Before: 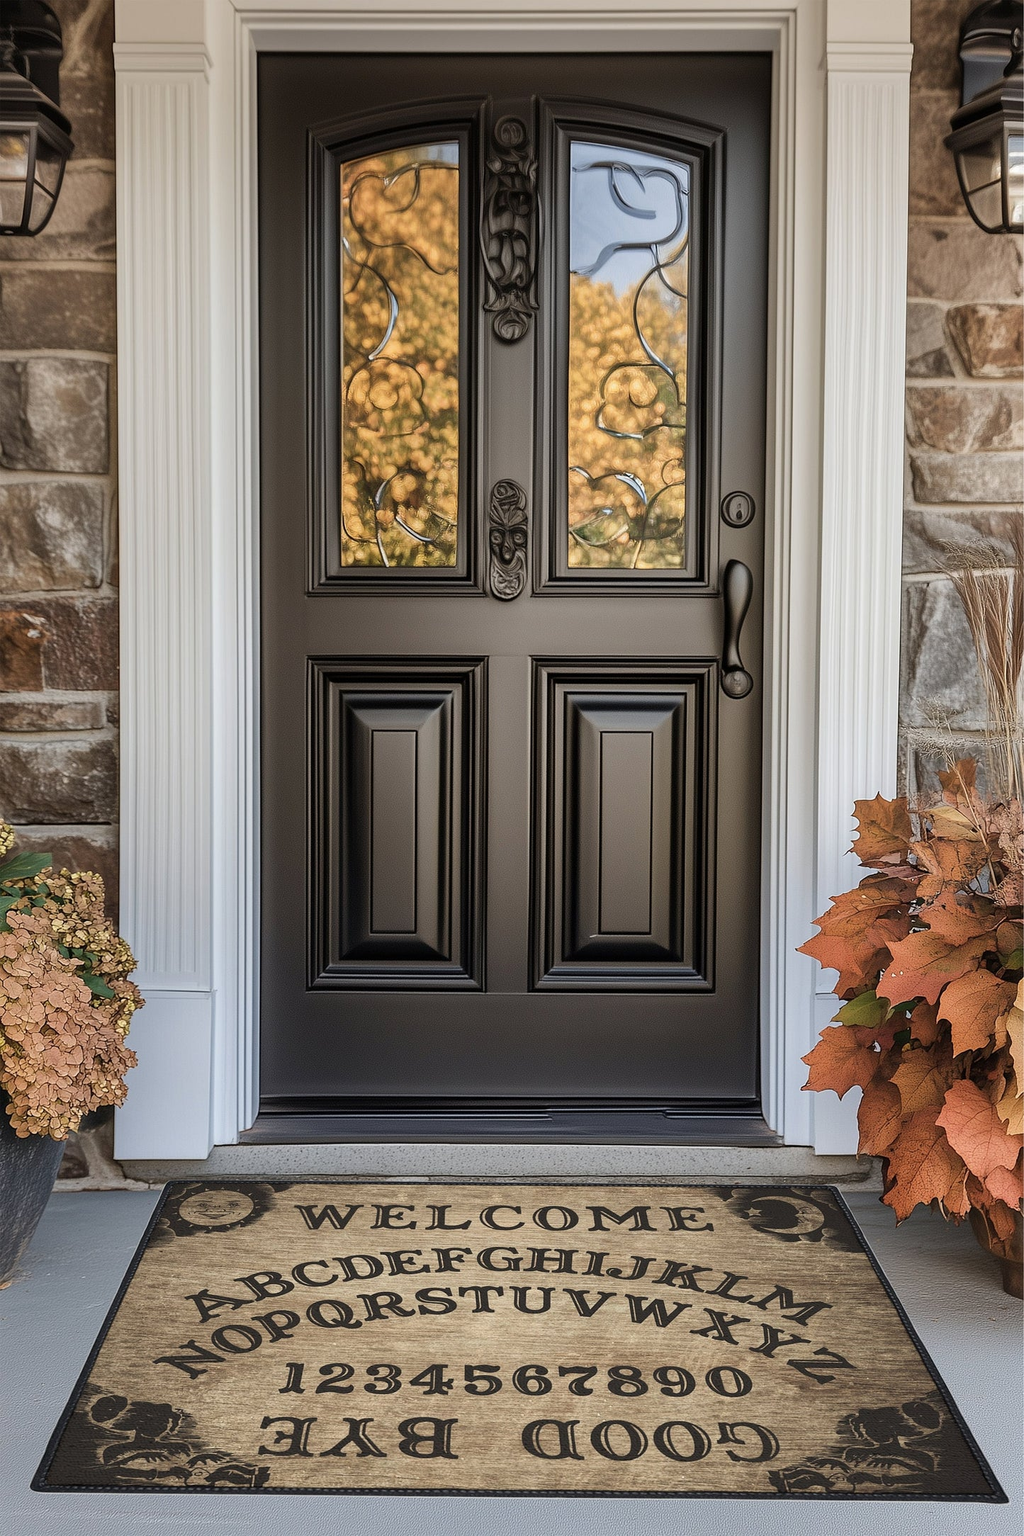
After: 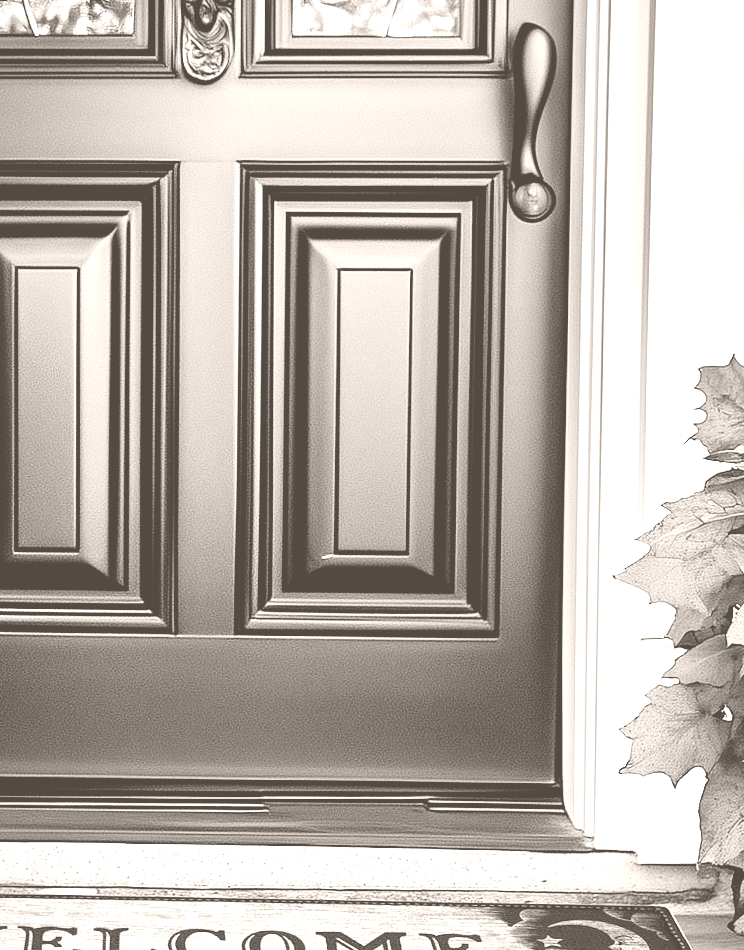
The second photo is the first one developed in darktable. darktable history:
crop: left 35.03%, top 36.625%, right 14.663%, bottom 20.057%
exposure: exposure 0.574 EV, compensate highlight preservation false
rotate and perspective: lens shift (vertical) 0.048, lens shift (horizontal) -0.024, automatic cropping off
shadows and highlights: white point adjustment -3.64, highlights -63.34, highlights color adjustment 42%, soften with gaussian
color balance rgb: global vibrance 1%, saturation formula JzAzBz (2021)
filmic rgb: black relative exposure -5 EV, hardness 2.88, contrast 1.3, highlights saturation mix -30%
colorize: hue 34.49°, saturation 35.33%, source mix 100%, lightness 55%, version 1
